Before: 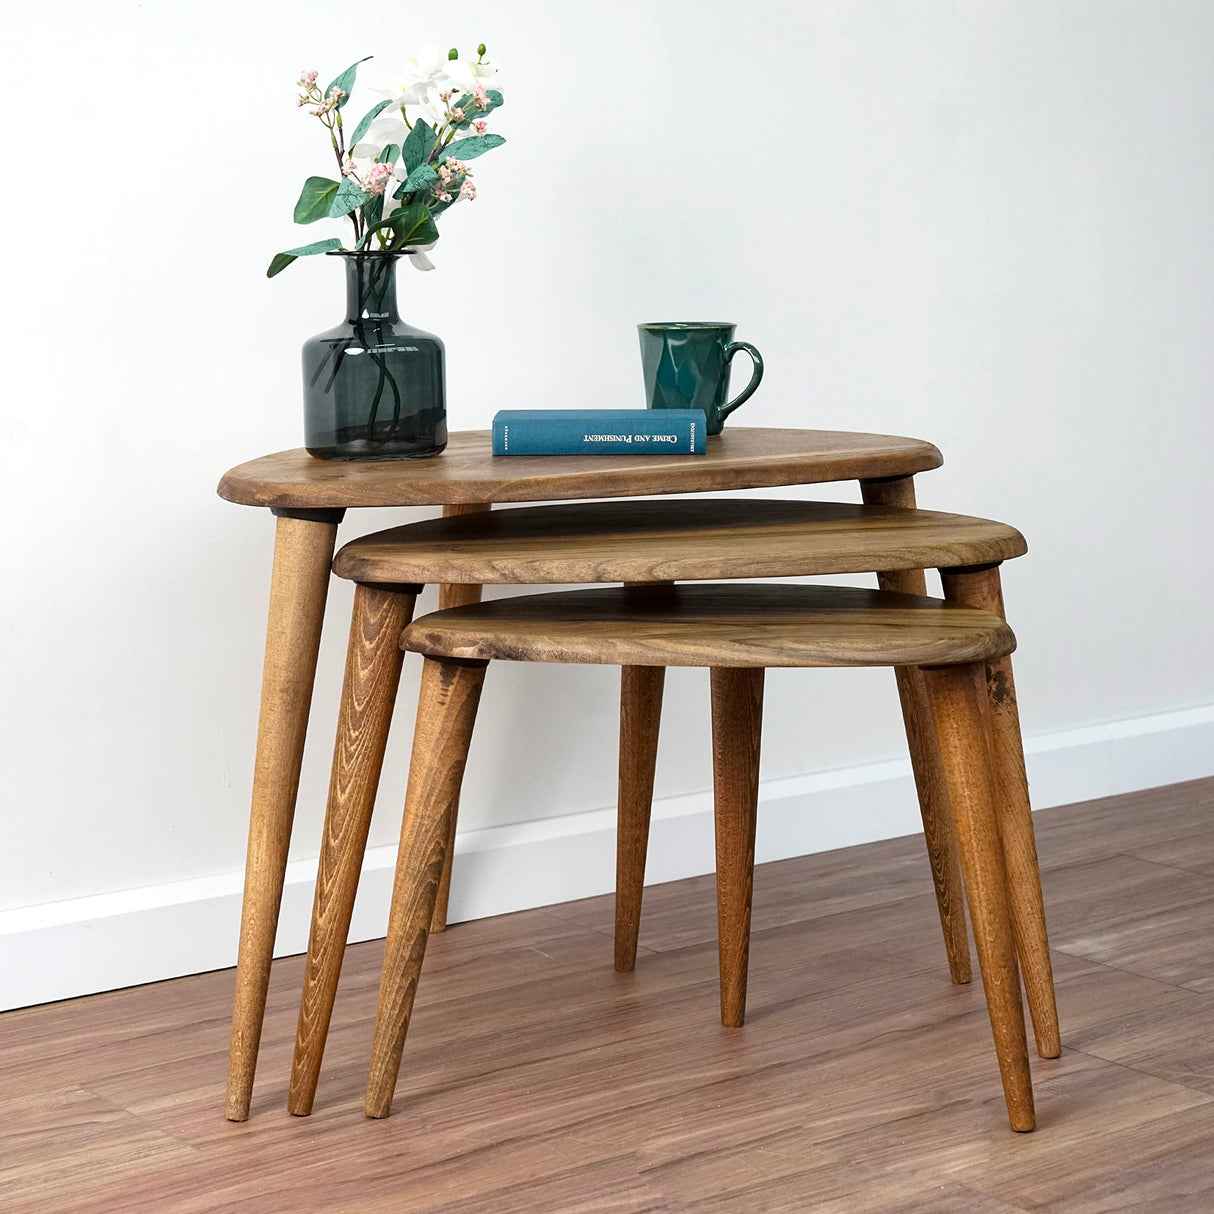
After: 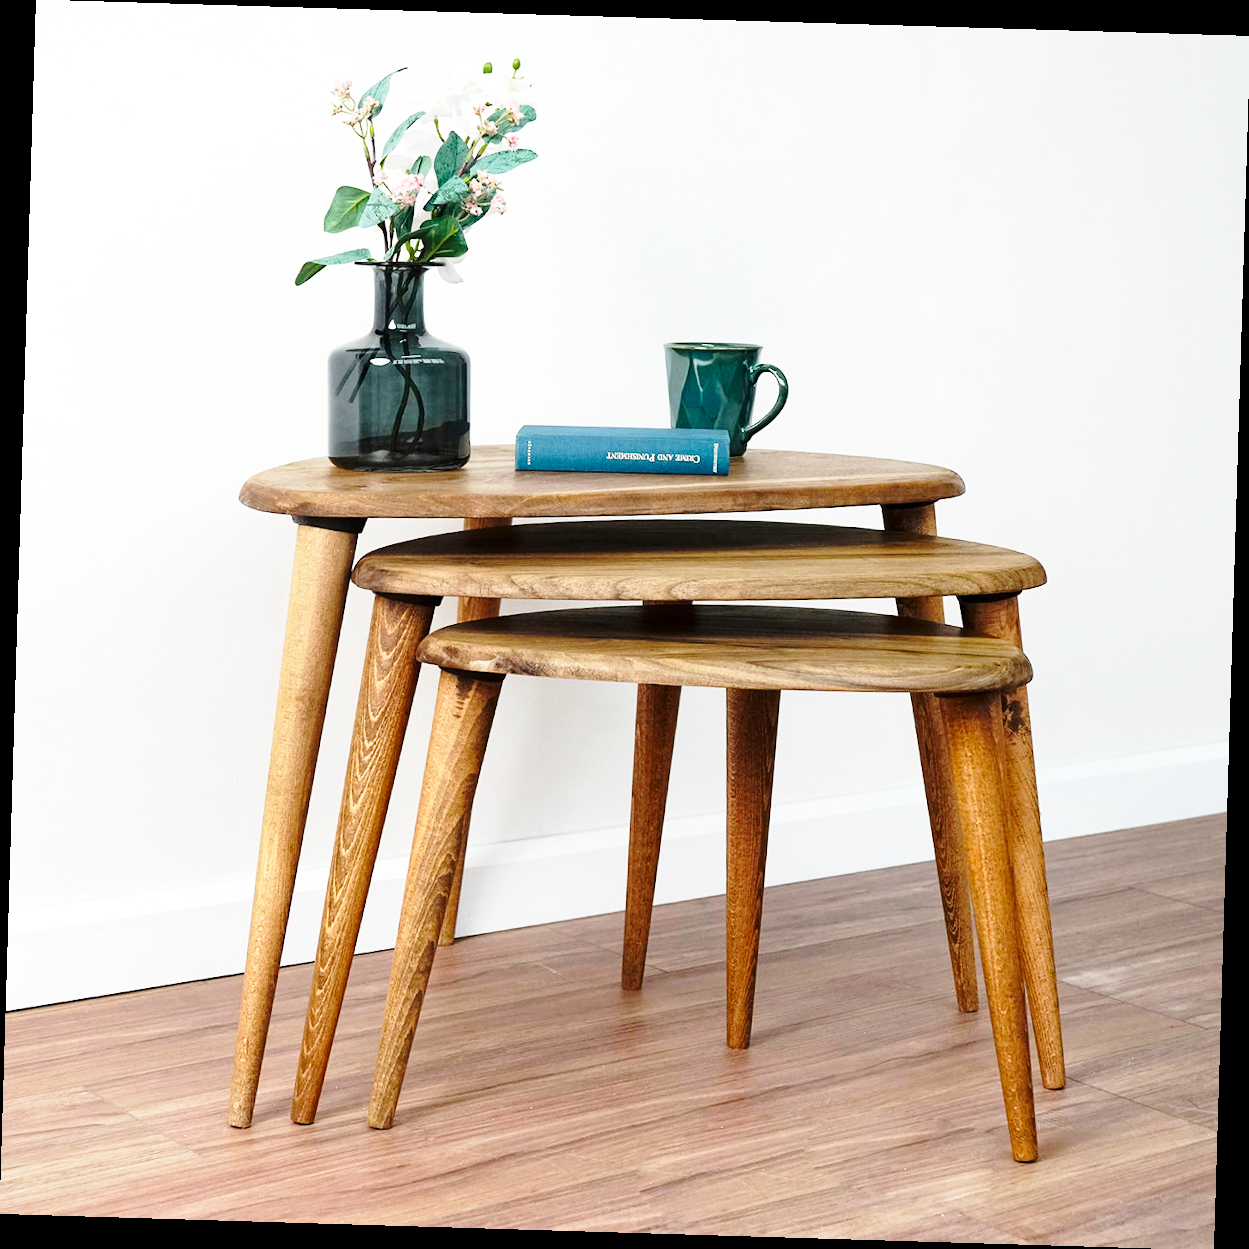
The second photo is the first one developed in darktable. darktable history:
base curve: curves: ch0 [(0, 0) (0.028, 0.03) (0.121, 0.232) (0.46, 0.748) (0.859, 0.968) (1, 1)], preserve colors none
rotate and perspective: rotation 1.72°, automatic cropping off
exposure: exposure -0.01 EV, compensate highlight preservation false
